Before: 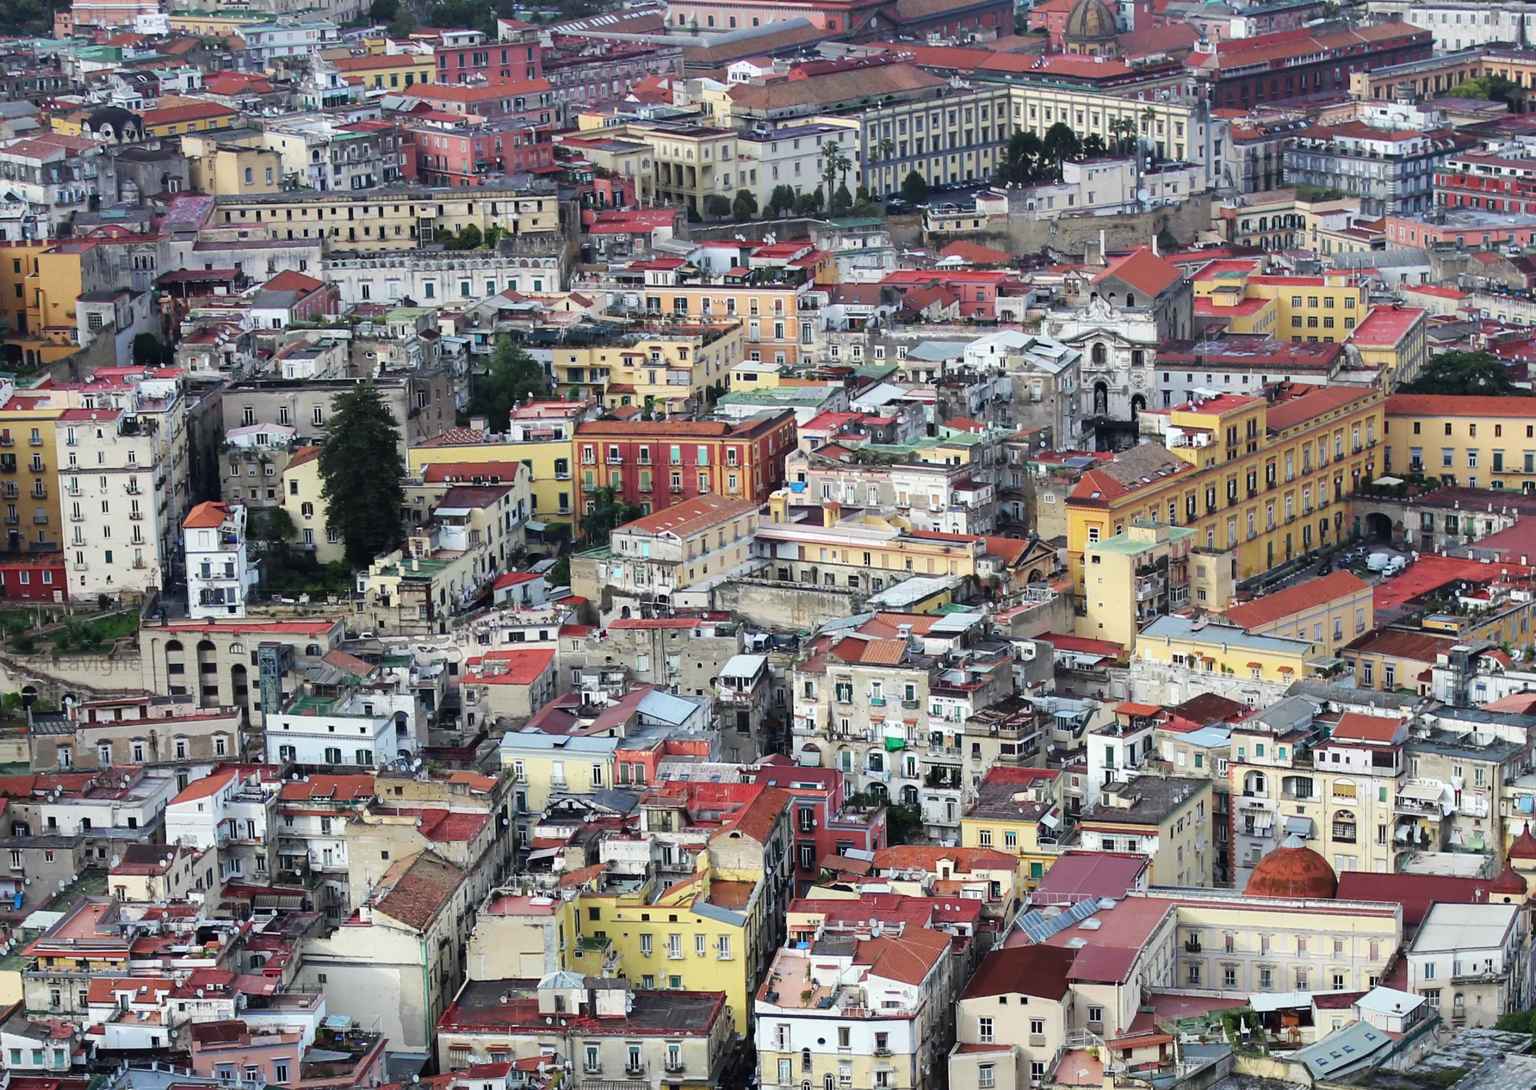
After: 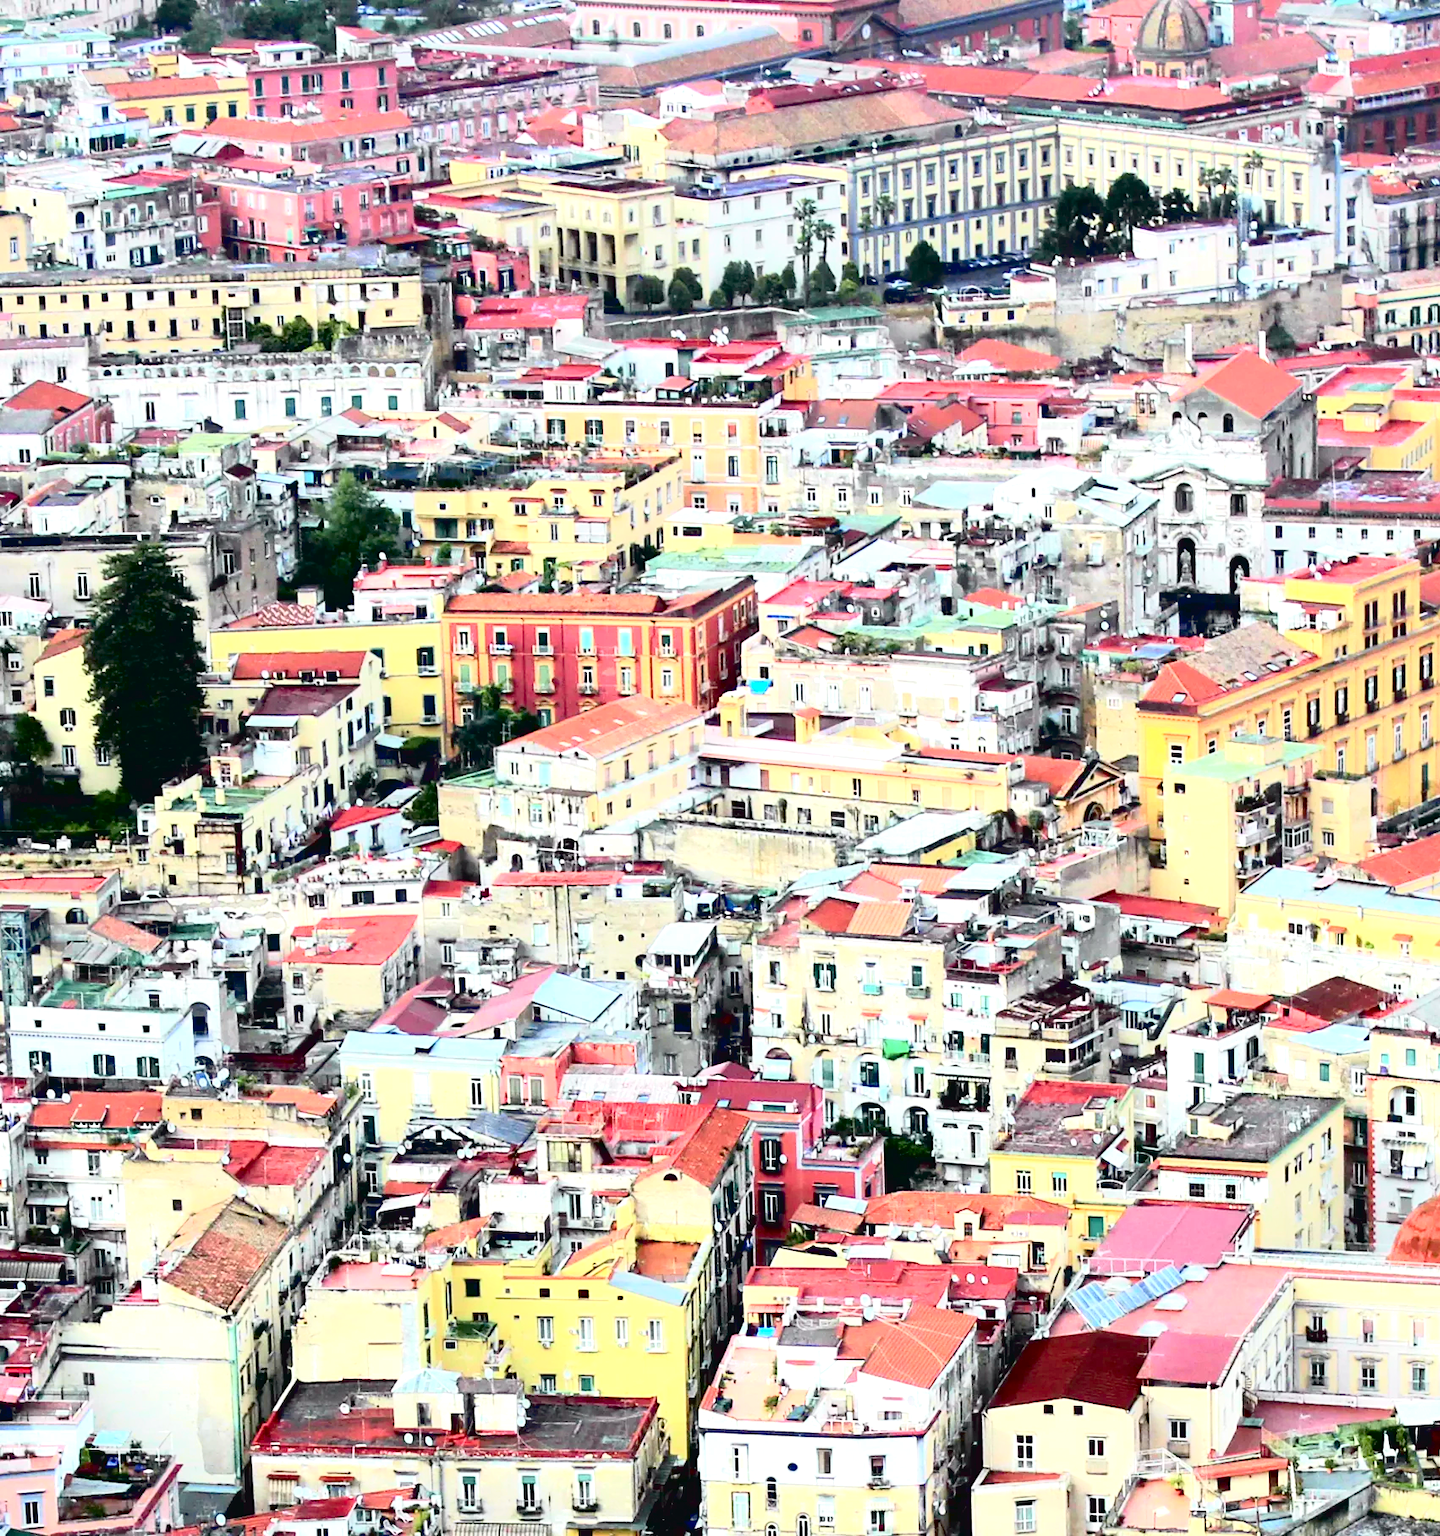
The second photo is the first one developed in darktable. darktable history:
tone curve: curves: ch0 [(0.003, 0.032) (0.037, 0.037) (0.149, 0.117) (0.297, 0.318) (0.41, 0.48) (0.541, 0.649) (0.722, 0.857) (0.875, 0.946) (1, 0.98)]; ch1 [(0, 0) (0.305, 0.325) (0.453, 0.437) (0.482, 0.474) (0.501, 0.498) (0.506, 0.503) (0.559, 0.576) (0.6, 0.635) (0.656, 0.707) (1, 1)]; ch2 [(0, 0) (0.323, 0.277) (0.408, 0.399) (0.45, 0.48) (0.499, 0.502) (0.515, 0.532) (0.573, 0.602) (0.653, 0.675) (0.75, 0.756) (1, 1)], color space Lab, independent channels, preserve colors none
exposure: black level correction 0.011, exposure 1.088 EV, compensate exposure bias true, compensate highlight preservation false
white balance: emerald 1
crop: left 16.899%, right 16.556%
